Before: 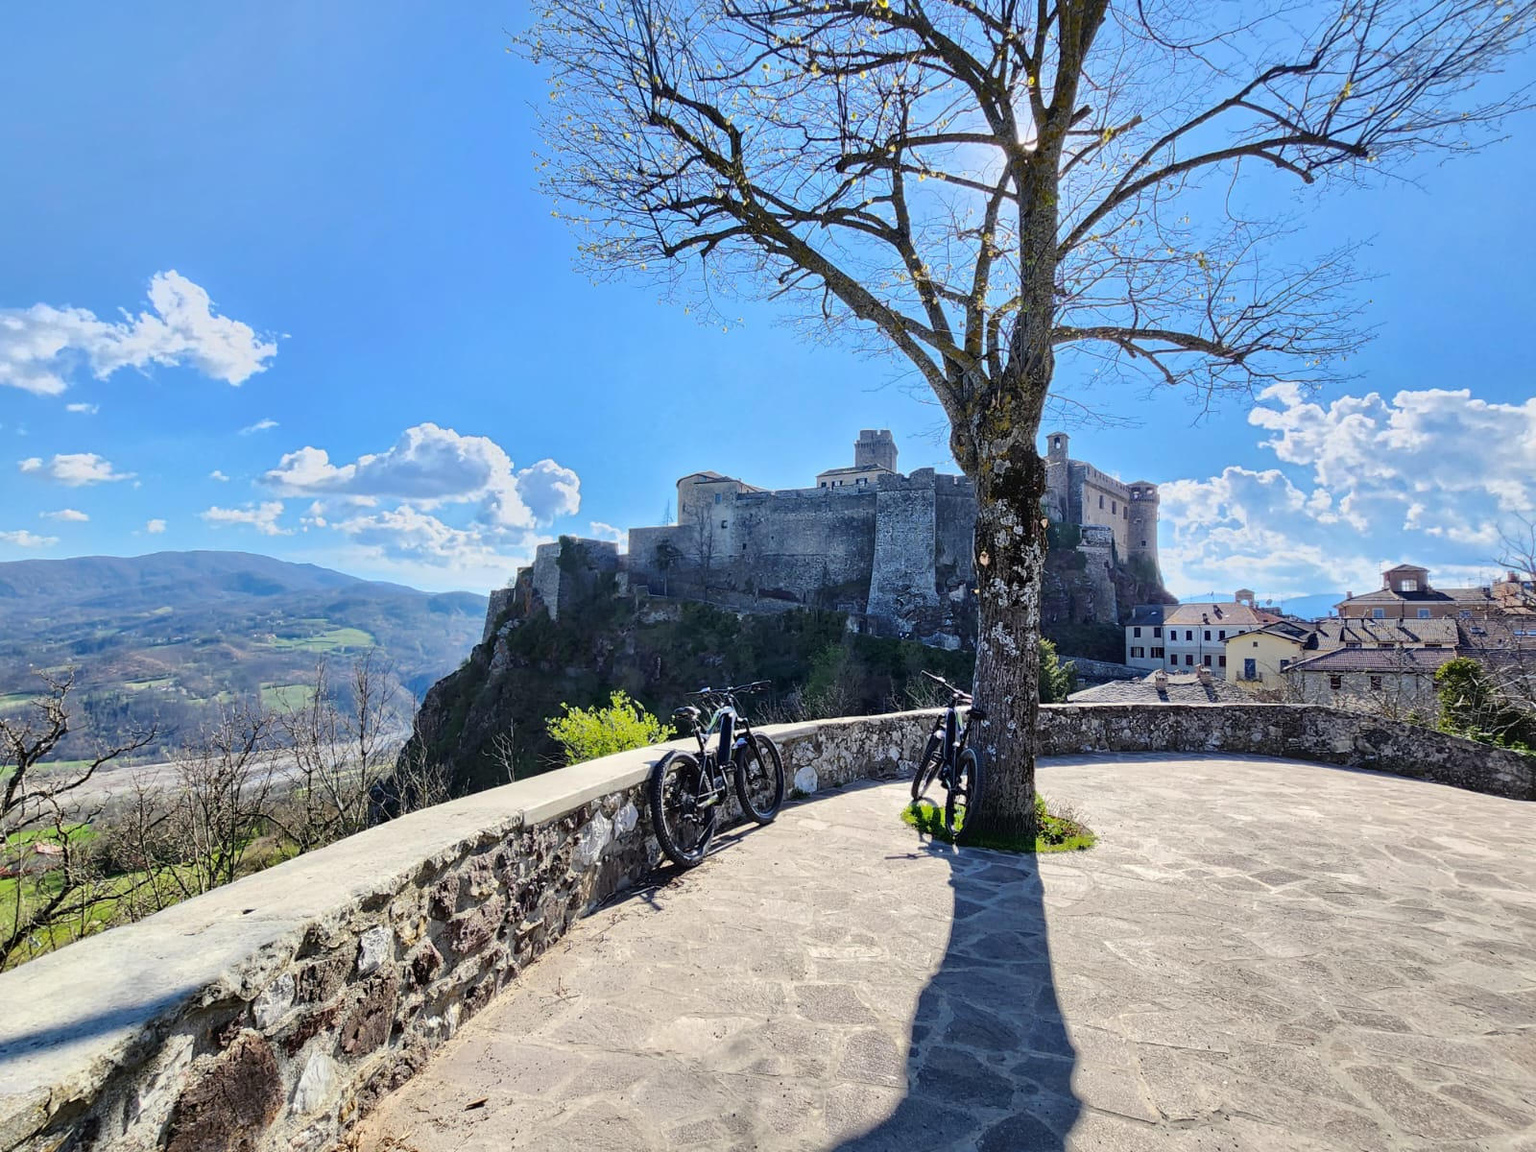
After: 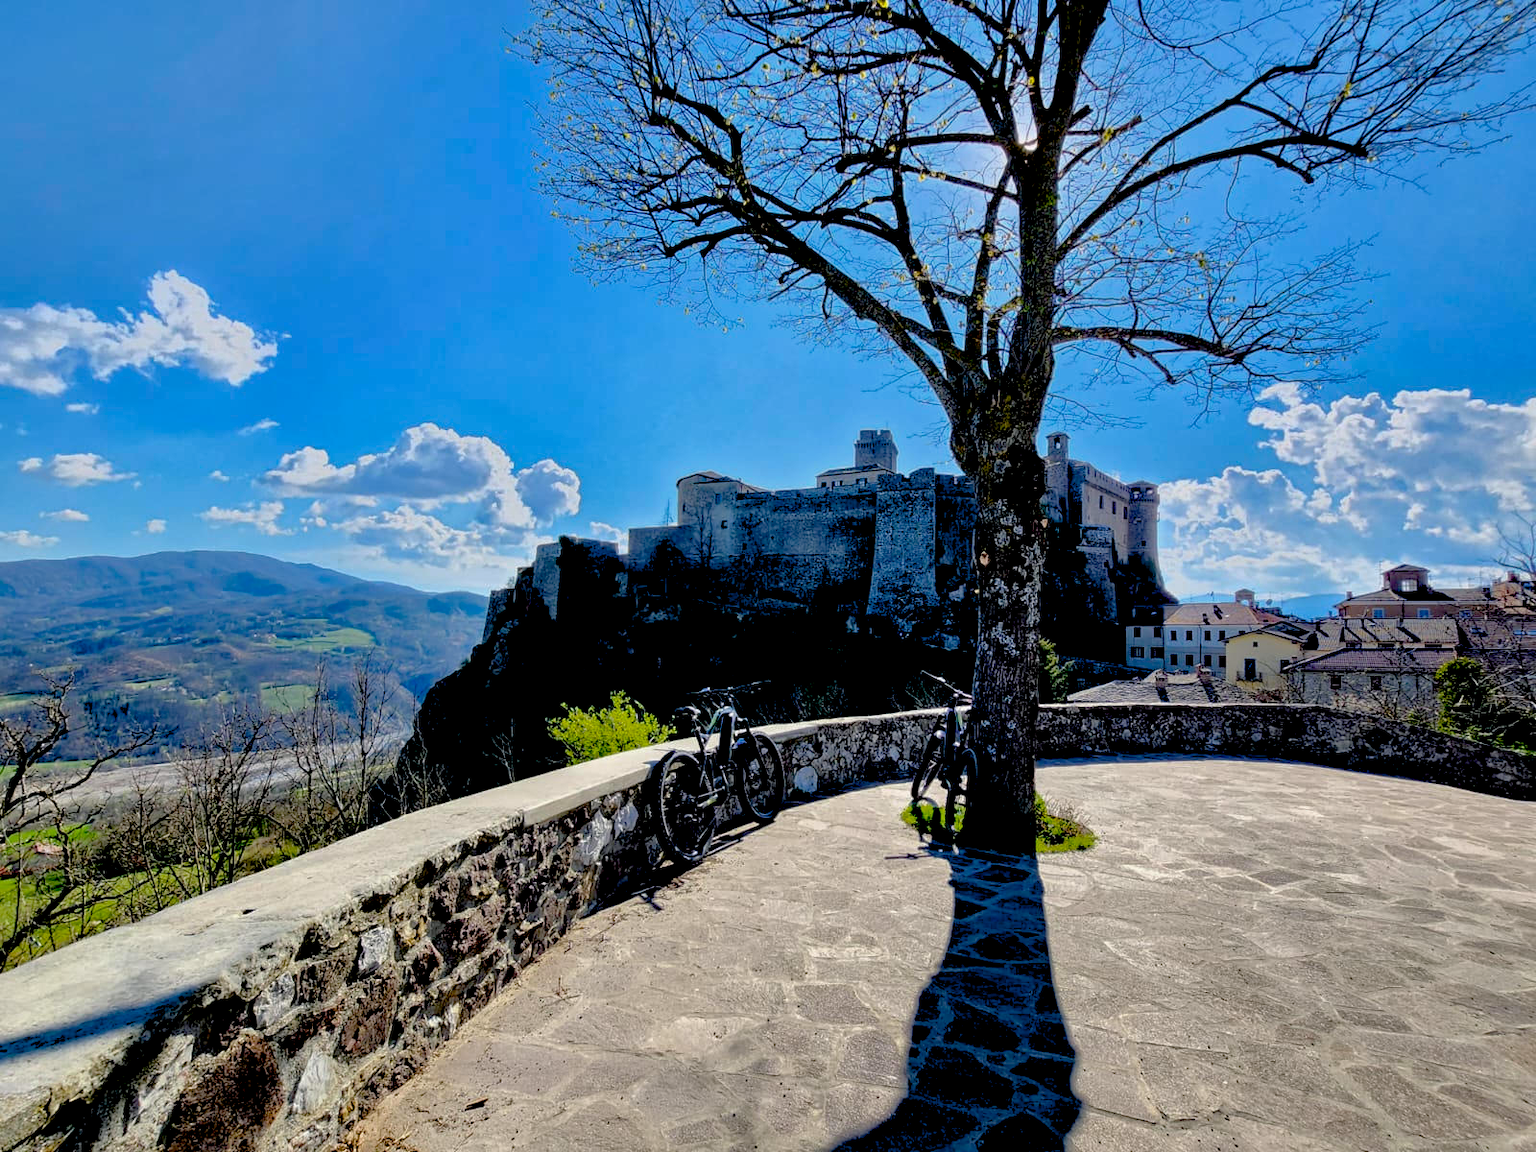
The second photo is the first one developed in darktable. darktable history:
color balance rgb: shadows lift › chroma 2.017%, shadows lift › hue 215.4°, global offset › luminance -1.425%, perceptual saturation grading › global saturation 0.957%, perceptual saturation grading › mid-tones 11.221%, perceptual brilliance grading › global brilliance 2.698%, global vibrance 20%
tone equalizer: -8 EV -0.001 EV, -7 EV 0.002 EV, -6 EV -0.004 EV, -5 EV -0.009 EV, -4 EV -0.053 EV, -3 EV -0.207 EV, -2 EV -0.251 EV, -1 EV 0.098 EV, +0 EV 0.299 EV, edges refinement/feathering 500, mask exposure compensation -1.57 EV, preserve details no
exposure: black level correction 0.044, exposure -0.234 EV, compensate highlight preservation false
